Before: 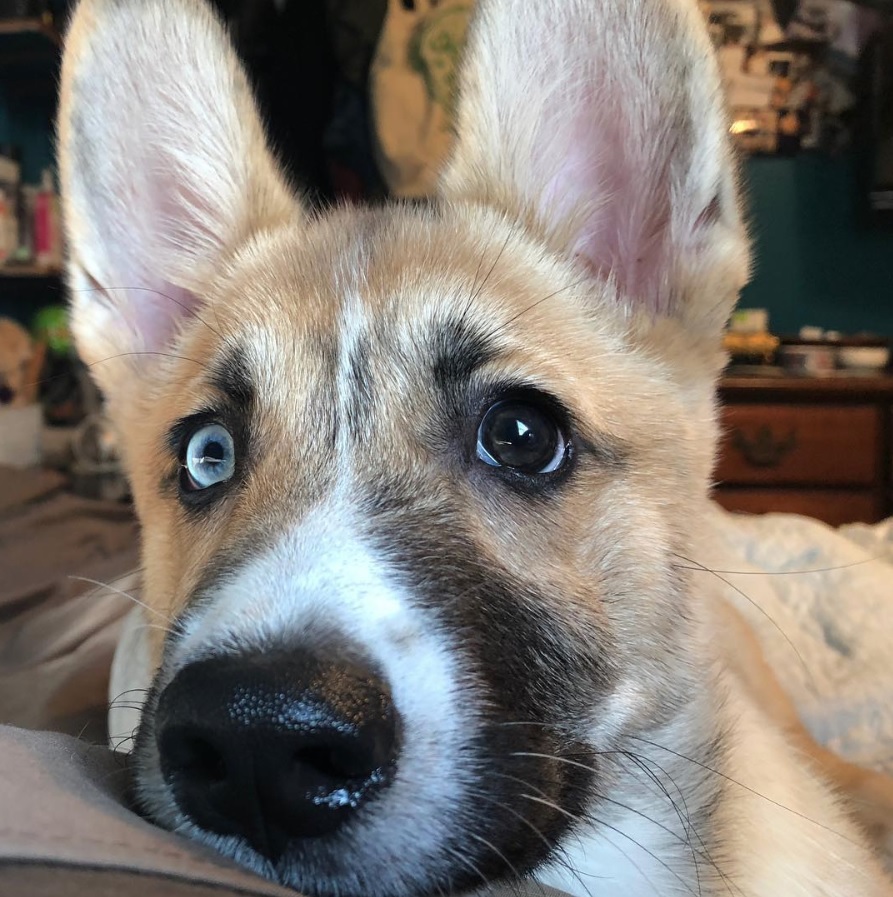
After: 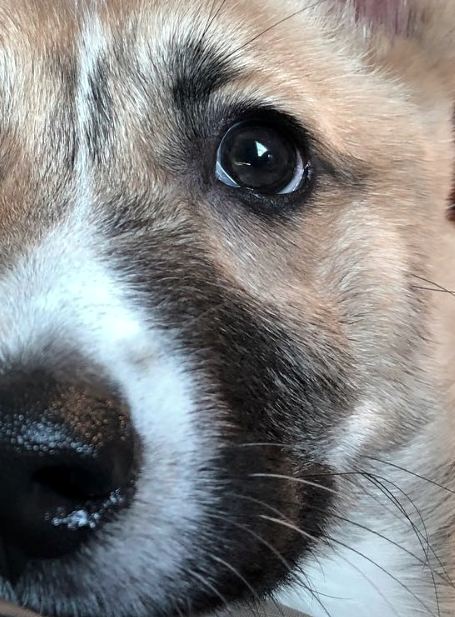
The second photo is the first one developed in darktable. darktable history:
crop and rotate: left 29.237%, top 31.152%, right 19.807%
color contrast: blue-yellow contrast 0.7
local contrast: mode bilateral grid, contrast 20, coarseness 50, detail 132%, midtone range 0.2
